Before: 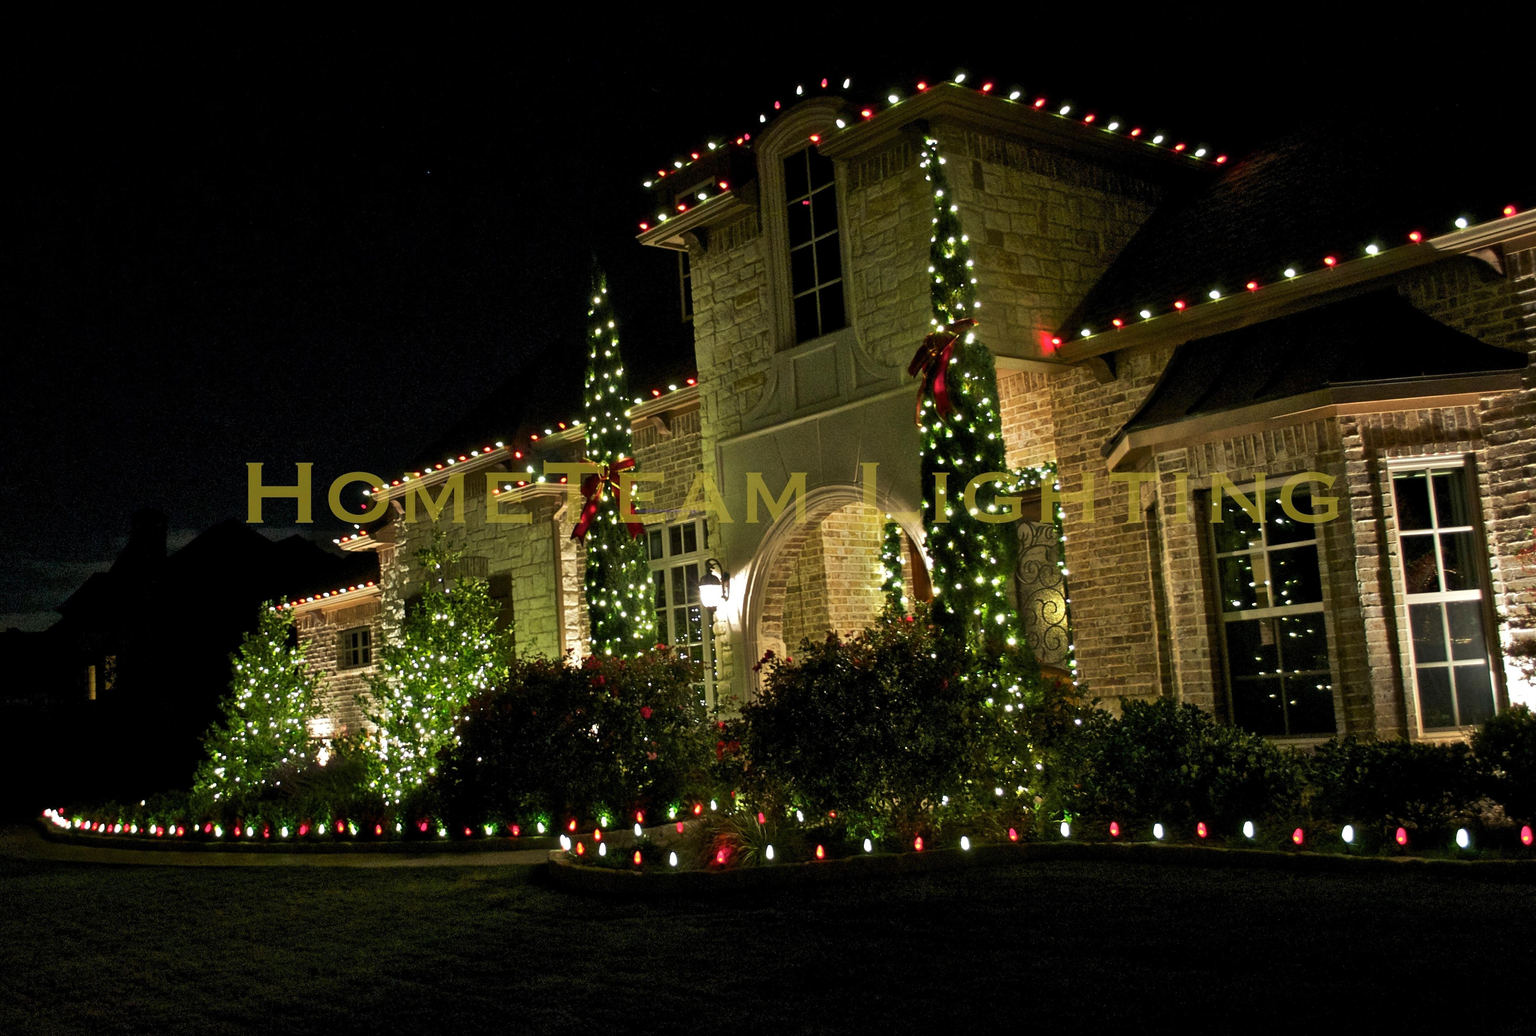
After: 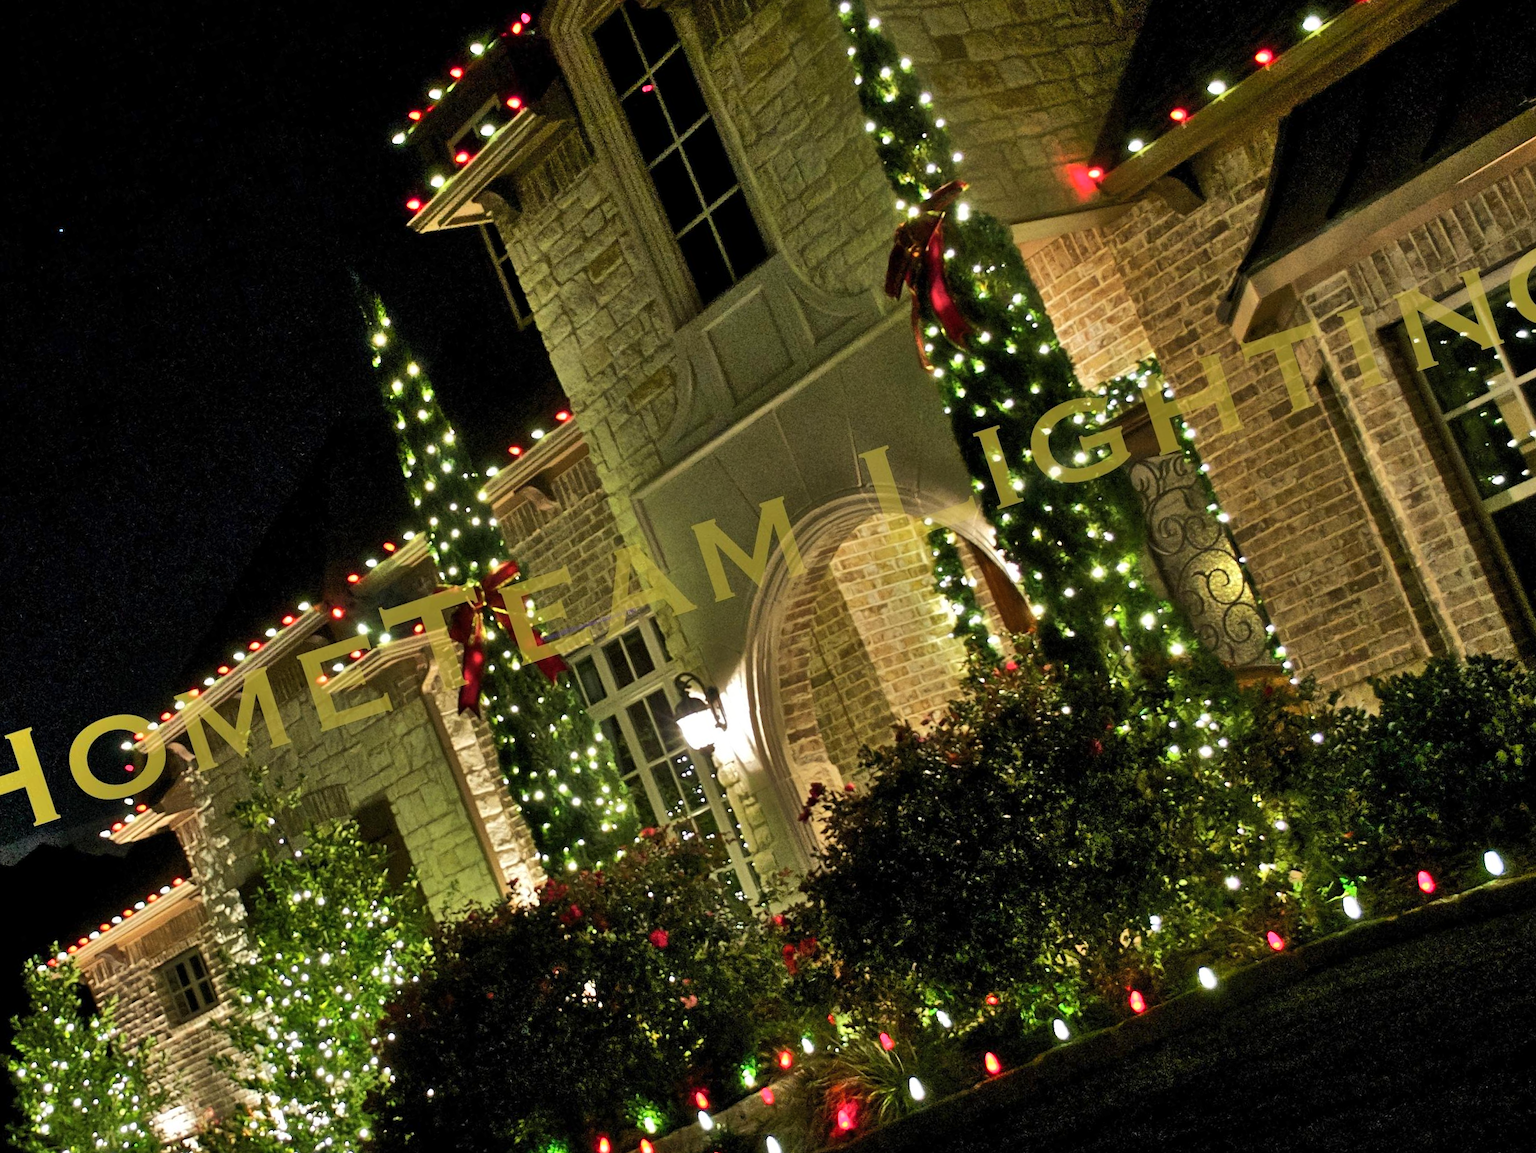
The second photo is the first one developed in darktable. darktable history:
crop and rotate: angle 18.21°, left 6.887%, right 4.334%, bottom 1.165%
shadows and highlights: white point adjustment 0.112, highlights -70.87, soften with gaussian
